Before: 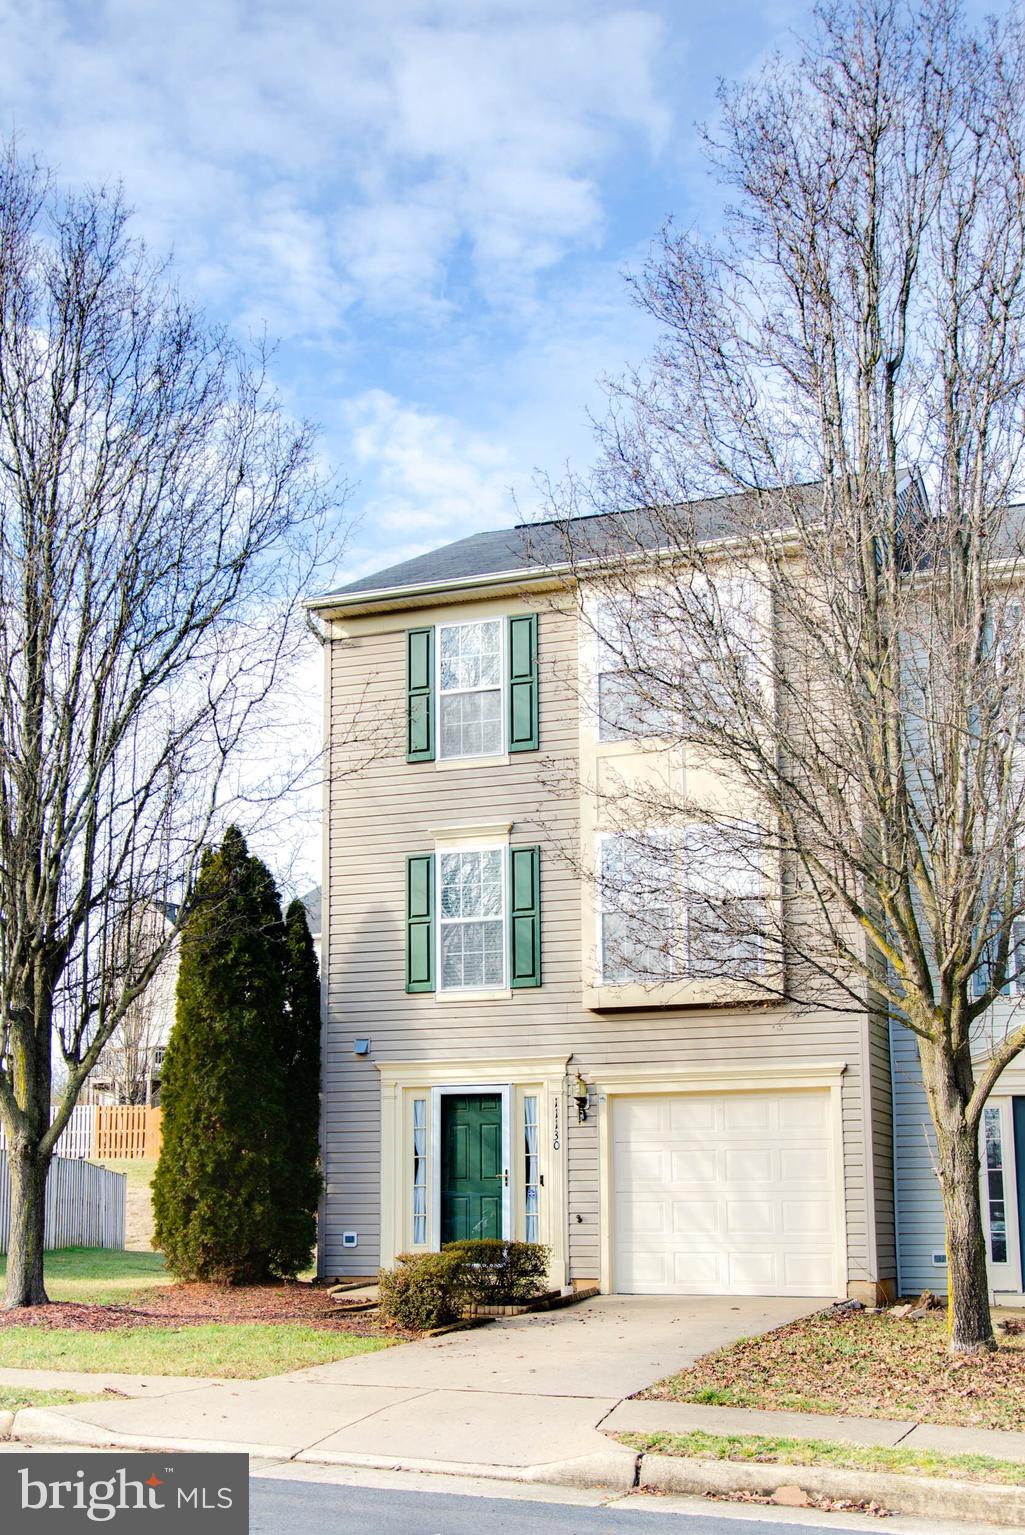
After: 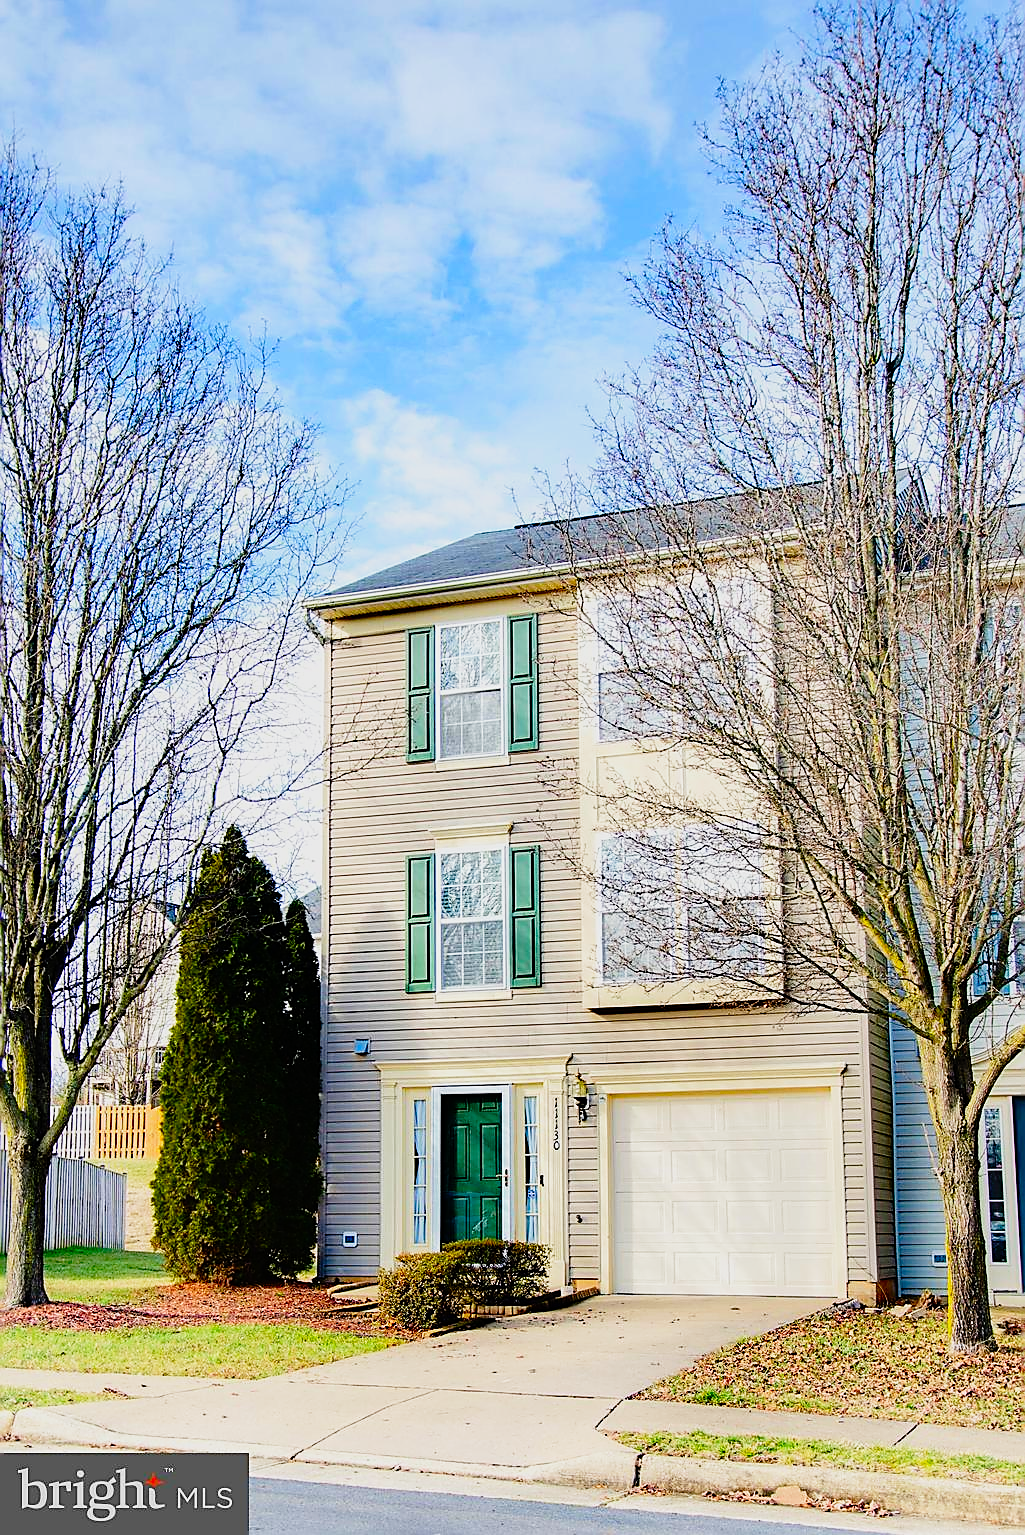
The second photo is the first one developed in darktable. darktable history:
exposure: black level correction 0, exposure 1.001 EV, compensate exposure bias true, compensate highlight preservation false
contrast brightness saturation: saturation 0.488
sharpen: radius 1.423, amount 1.236, threshold 0.655
base curve: curves: ch0 [(0, 0) (0.012, 0.01) (0.073, 0.168) (0.31, 0.711) (0.645, 0.957) (1, 1)], preserve colors none
